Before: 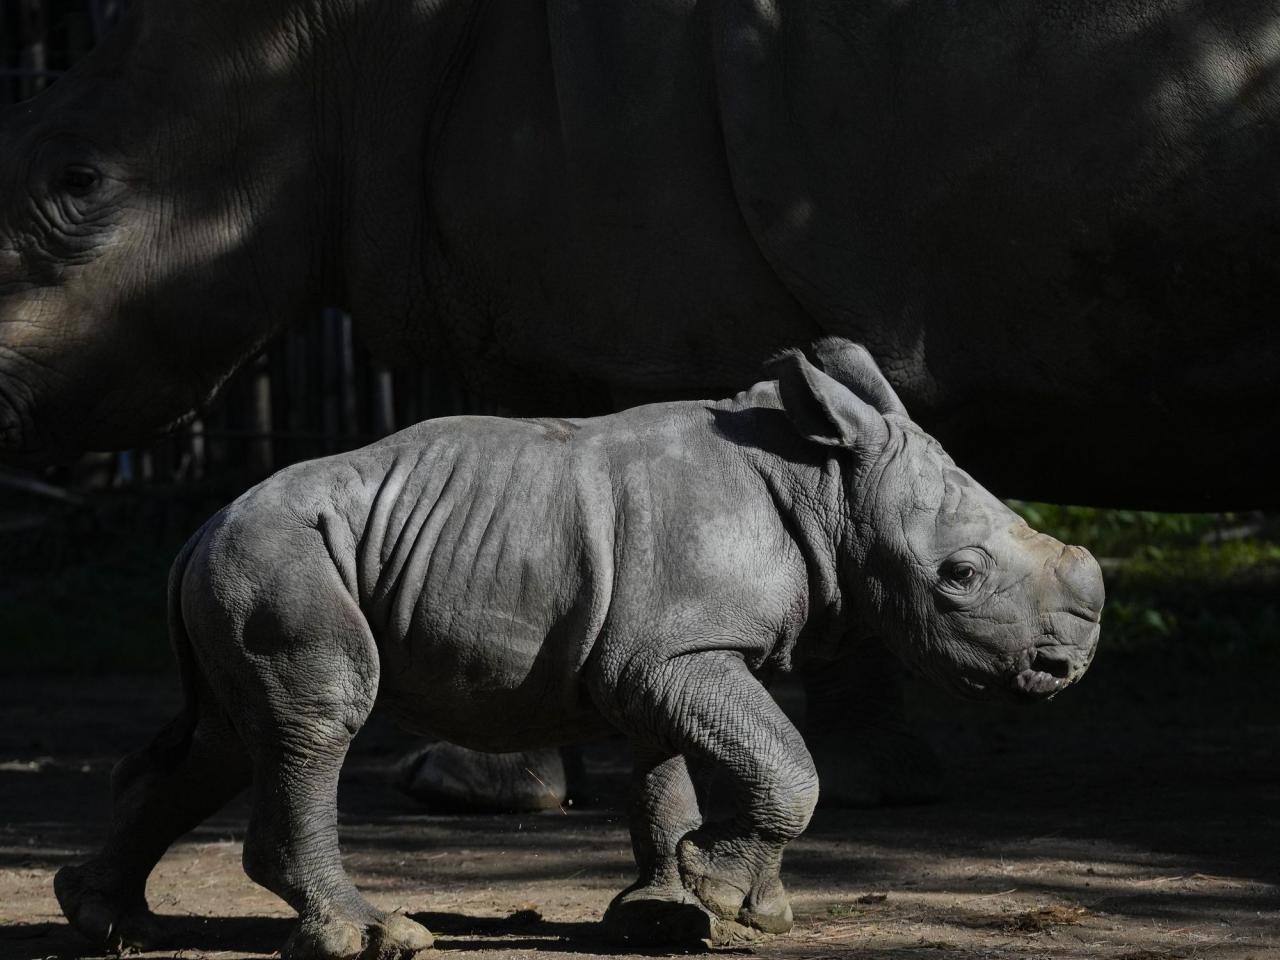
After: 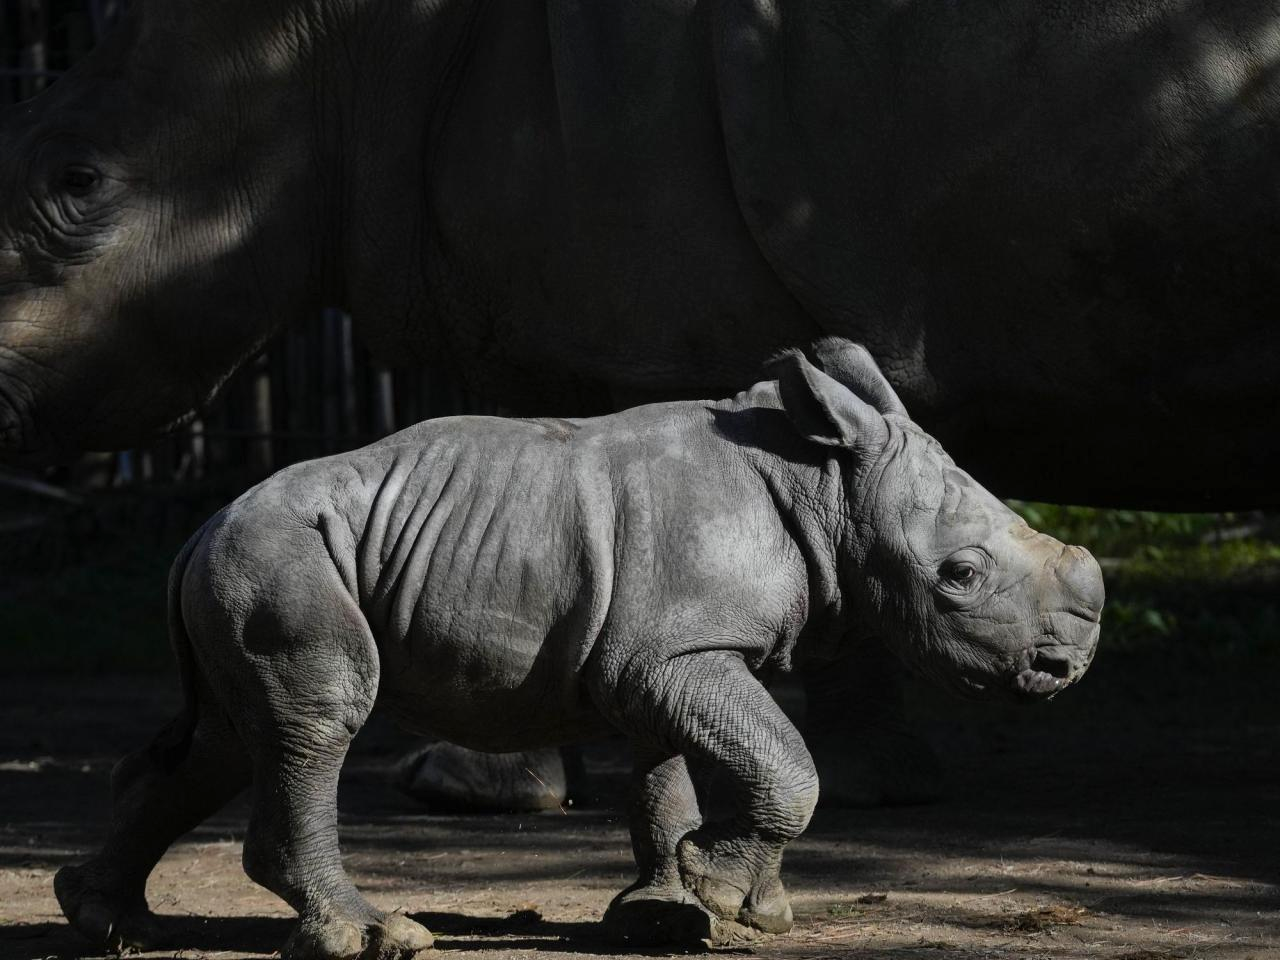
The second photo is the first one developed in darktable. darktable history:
exposure: exposure 0.15 EV, compensate highlight preservation false
